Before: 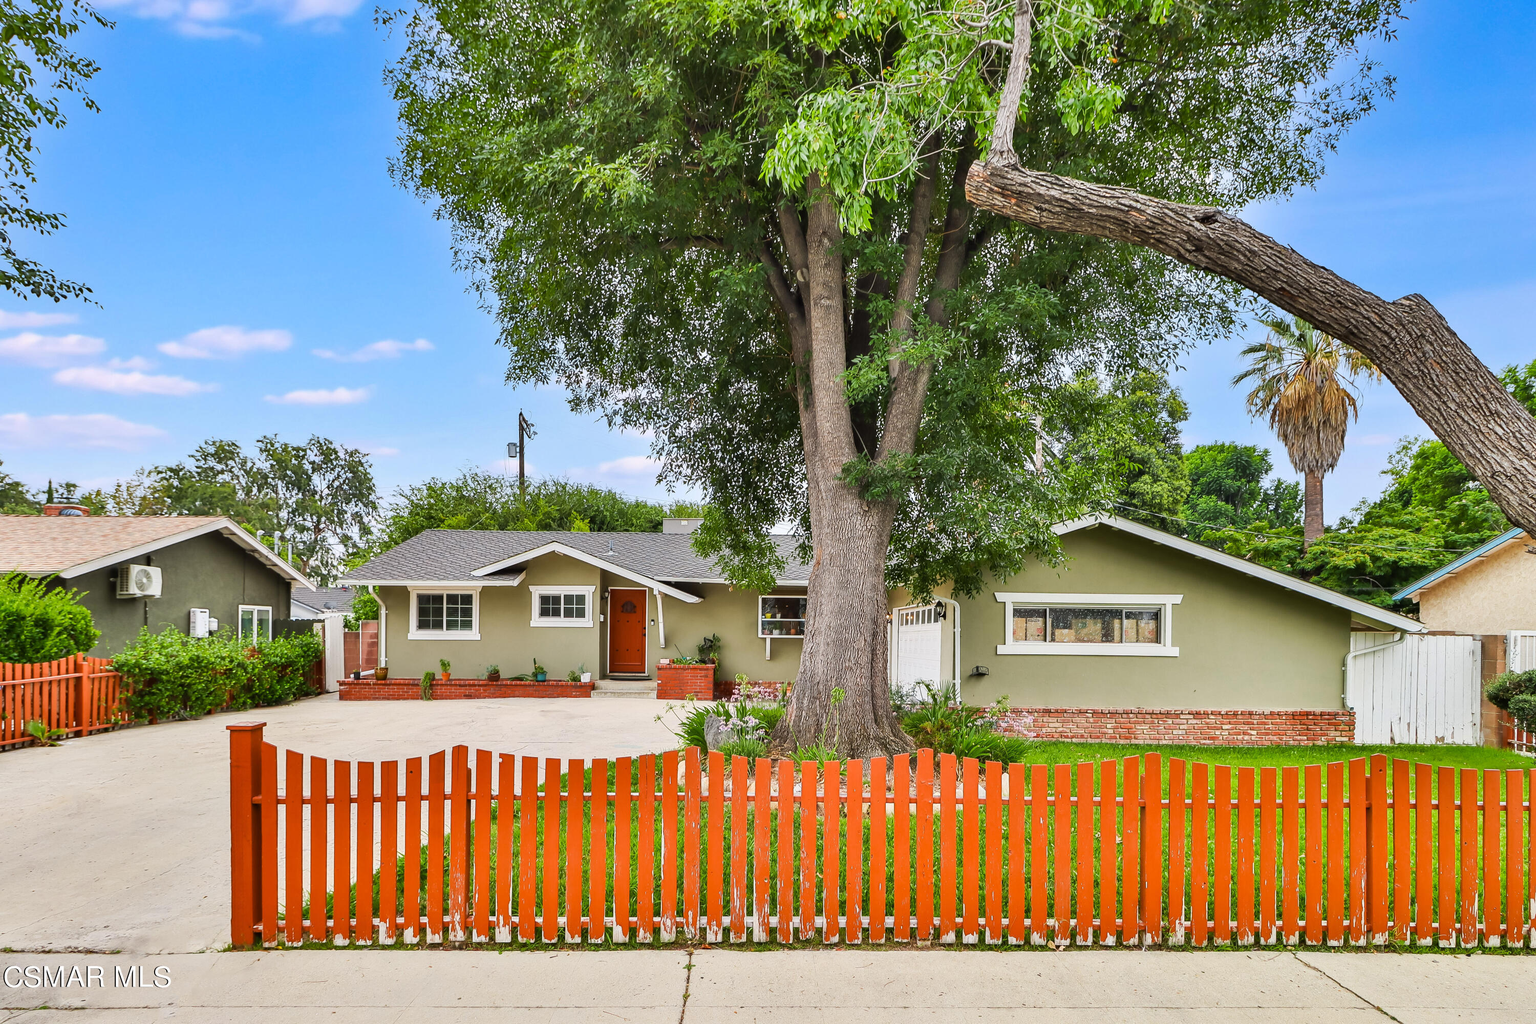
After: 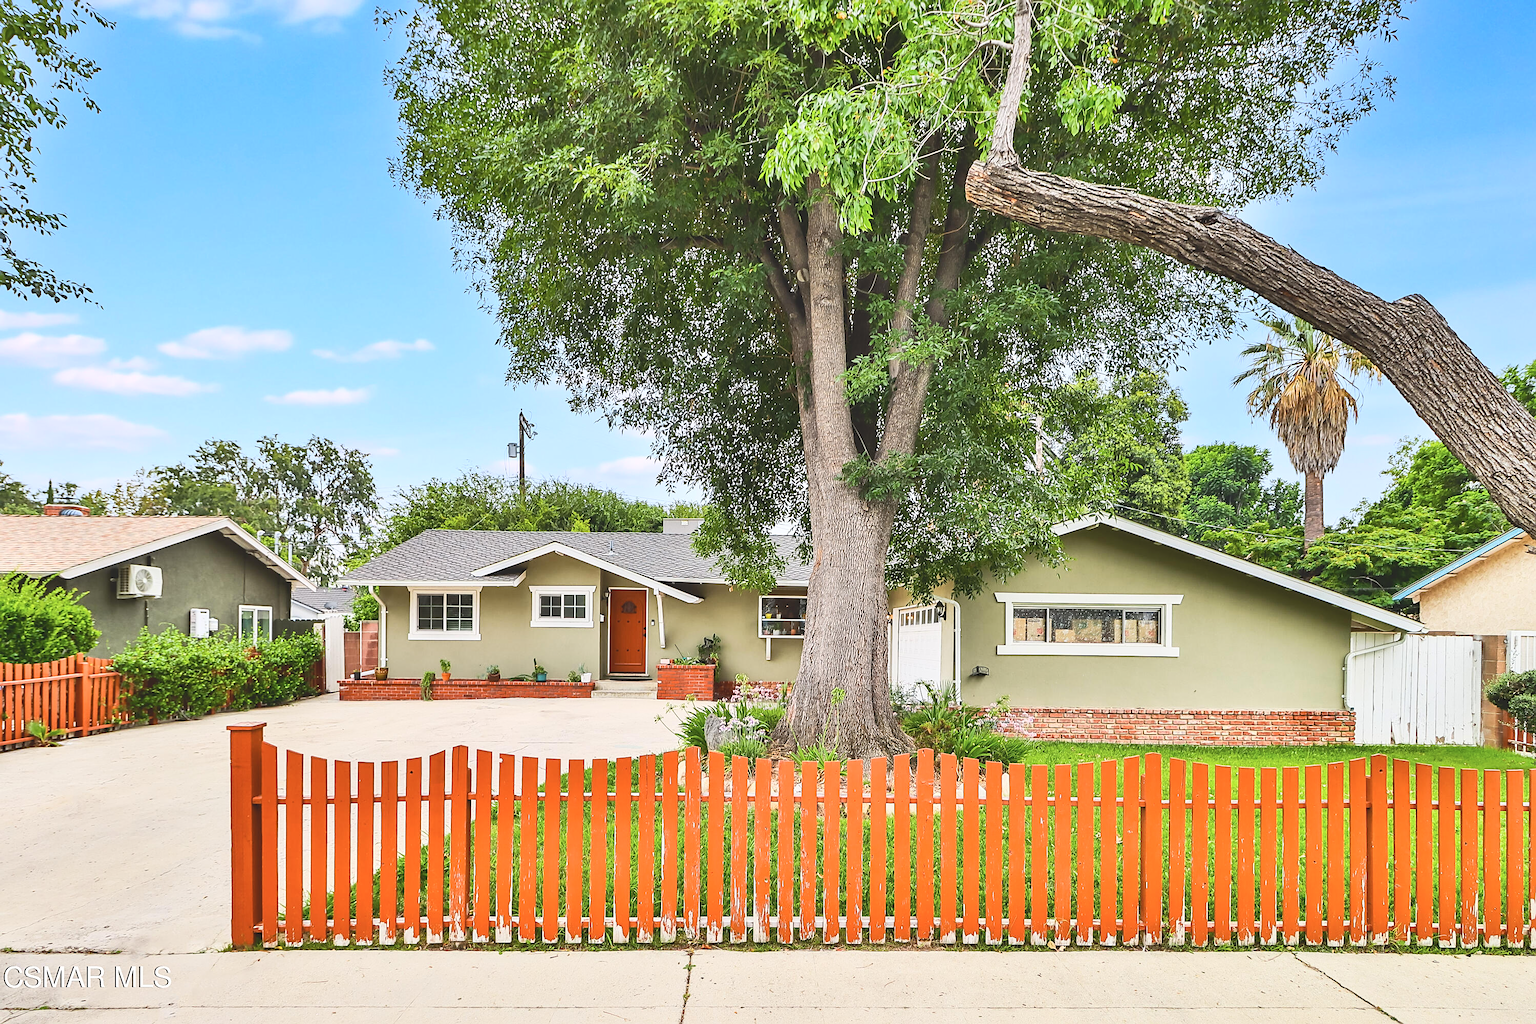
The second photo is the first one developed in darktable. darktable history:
tone curve: curves: ch0 [(0, 0) (0.003, 0.156) (0.011, 0.156) (0.025, 0.161) (0.044, 0.164) (0.069, 0.178) (0.1, 0.201) (0.136, 0.229) (0.177, 0.263) (0.224, 0.301) (0.277, 0.355) (0.335, 0.415) (0.399, 0.48) (0.468, 0.561) (0.543, 0.647) (0.623, 0.735) (0.709, 0.819) (0.801, 0.893) (0.898, 0.953) (1, 1)], color space Lab, independent channels, preserve colors none
sharpen: on, module defaults
